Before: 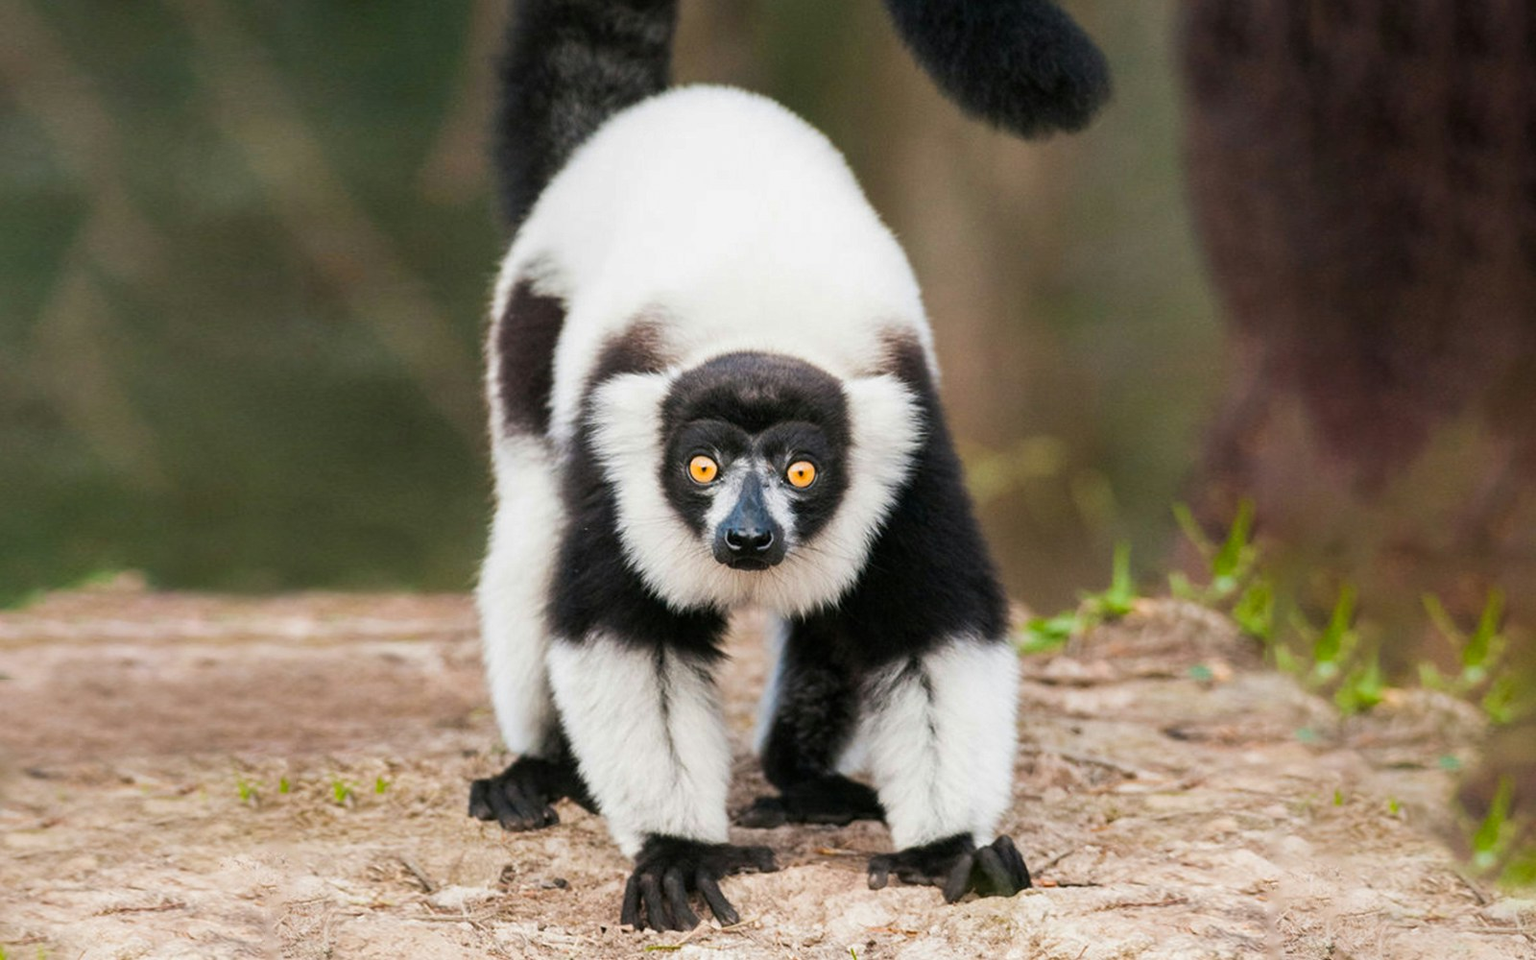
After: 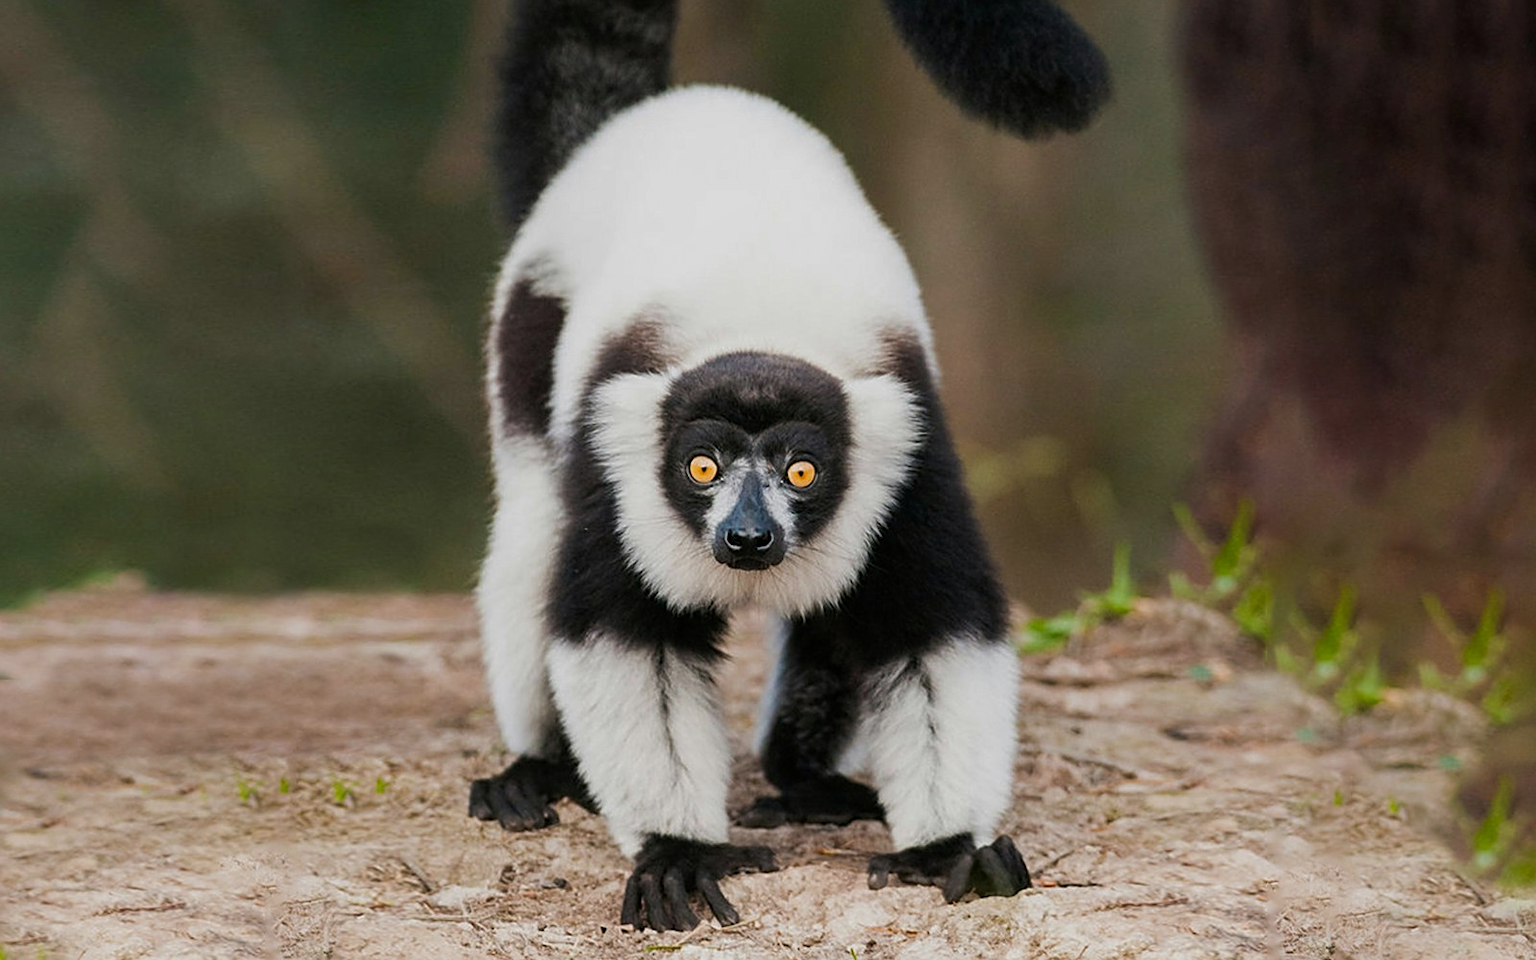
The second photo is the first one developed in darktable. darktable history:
shadows and highlights: shadows 0, highlights 40
sharpen: on, module defaults
exposure: exposure -0.492 EV, compensate highlight preservation false
